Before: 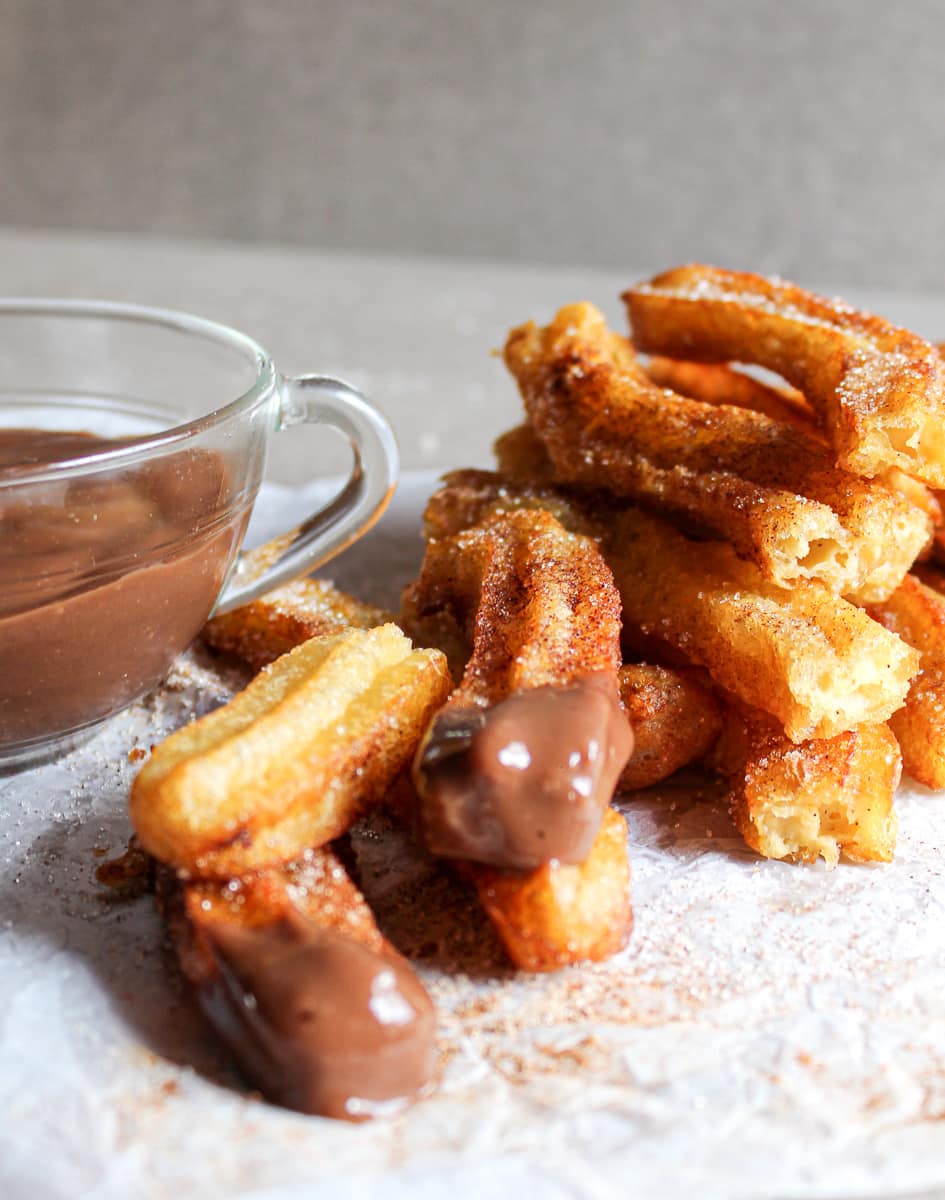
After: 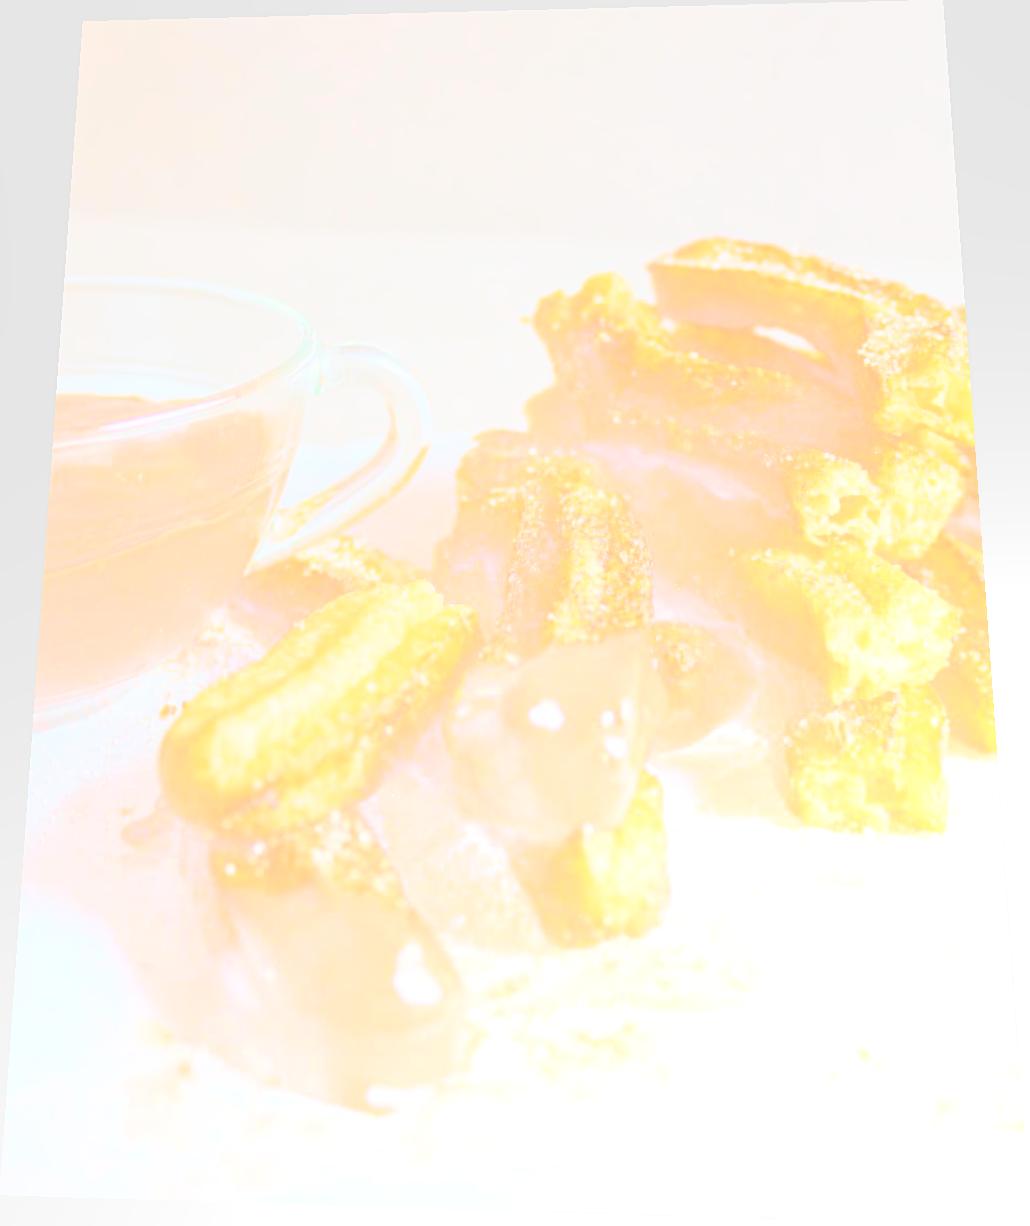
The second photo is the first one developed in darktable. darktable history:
rotate and perspective: rotation 0.128°, lens shift (vertical) -0.181, lens shift (horizontal) -0.044, shear 0.001, automatic cropping off
bloom: size 85%, threshold 5%, strength 85%
sharpen: on, module defaults
tone equalizer: -8 EV 0.25 EV, -7 EV 0.417 EV, -6 EV 0.417 EV, -5 EV 0.25 EV, -3 EV -0.25 EV, -2 EV -0.417 EV, -1 EV -0.417 EV, +0 EV -0.25 EV, edges refinement/feathering 500, mask exposure compensation -1.57 EV, preserve details guided filter
